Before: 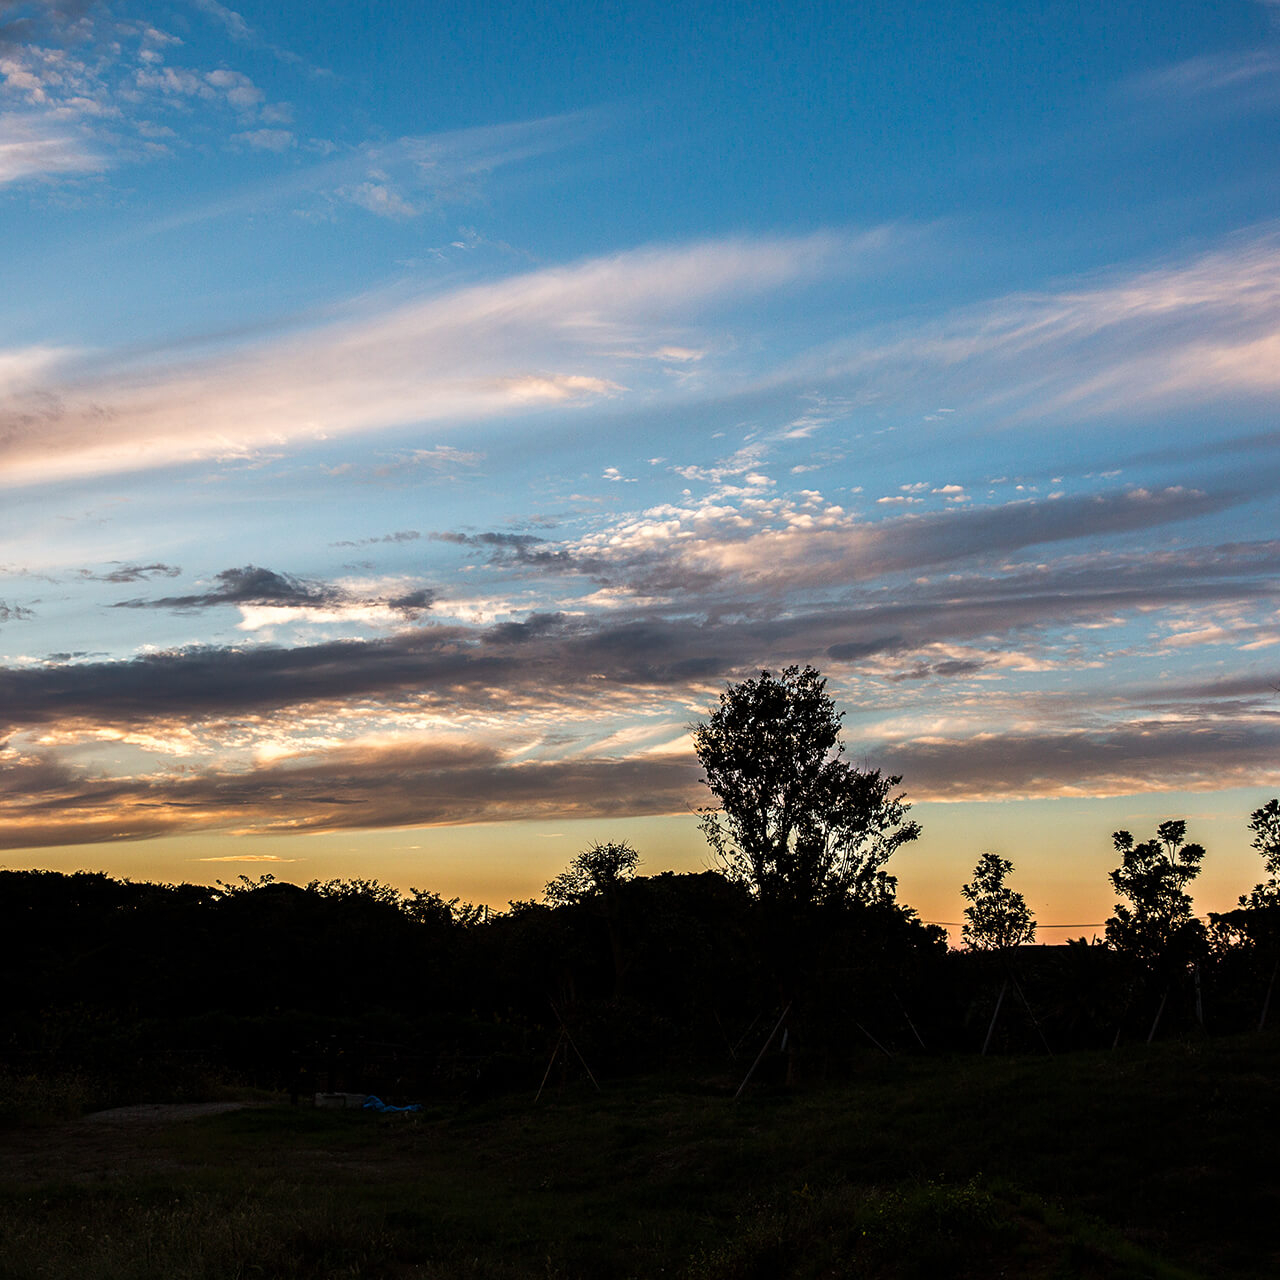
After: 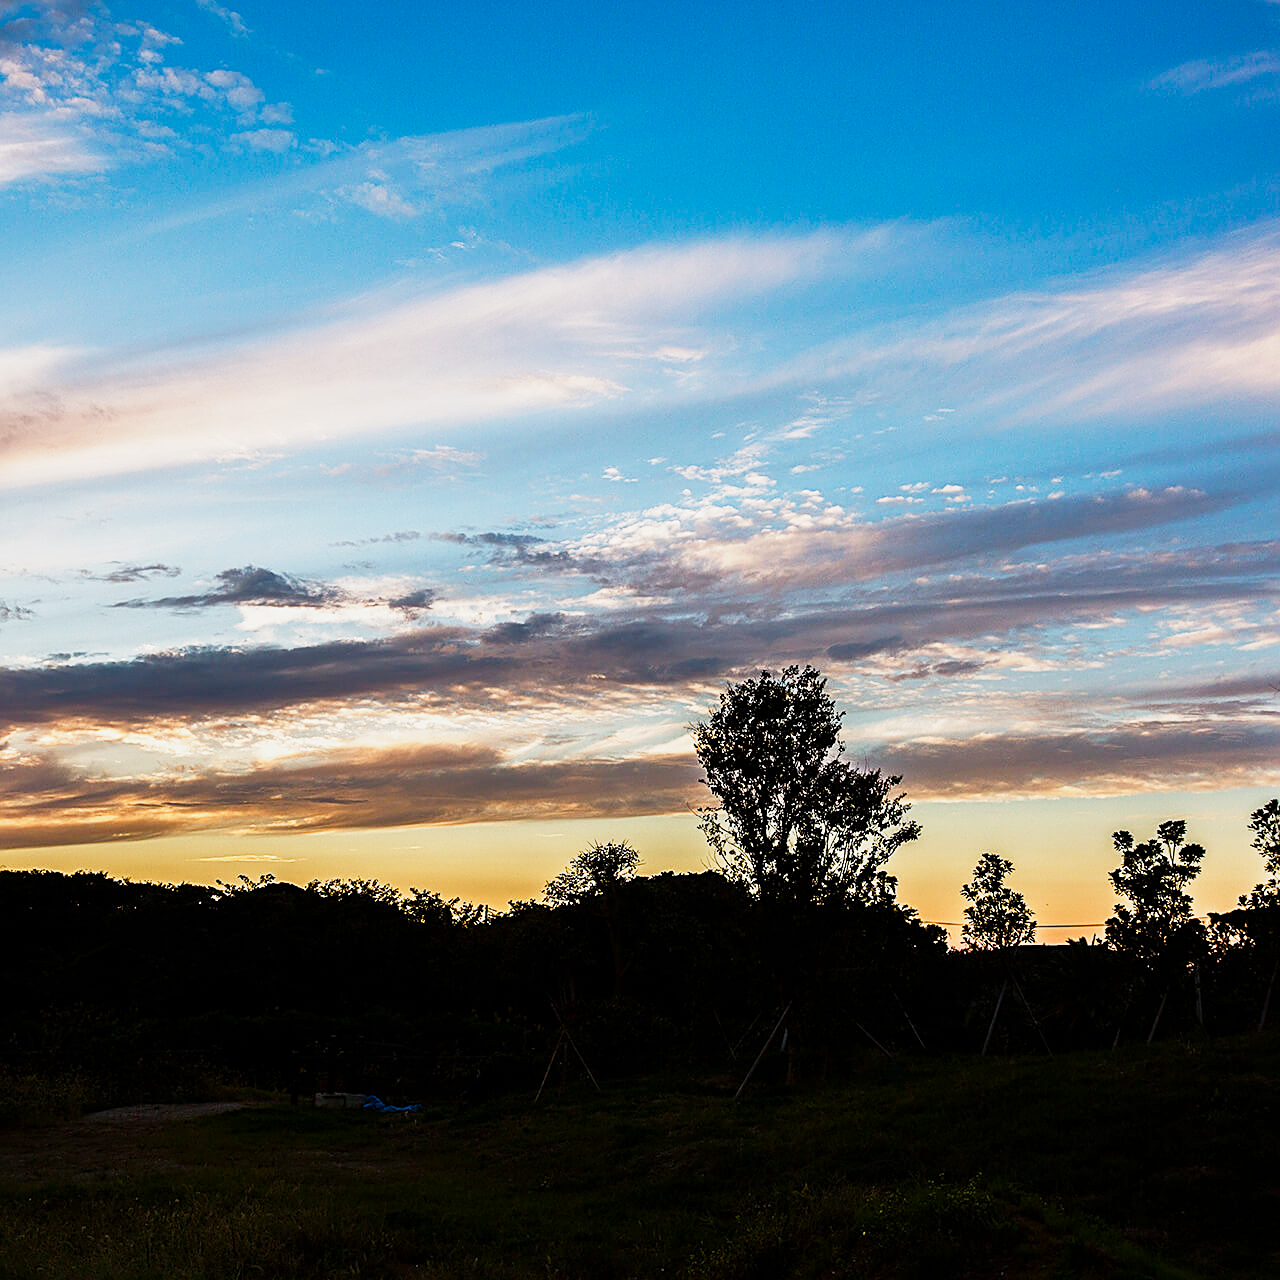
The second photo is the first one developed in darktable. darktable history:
sharpen: on, module defaults
color balance rgb: linear chroma grading › global chroma 14.58%, perceptual saturation grading › global saturation 25.475%, perceptual saturation grading › highlights -50.103%, perceptual saturation grading › shadows 31.126%, contrast 5.769%
base curve: curves: ch0 [(0, 0) (0.088, 0.125) (0.176, 0.251) (0.354, 0.501) (0.613, 0.749) (1, 0.877)], preserve colors none
